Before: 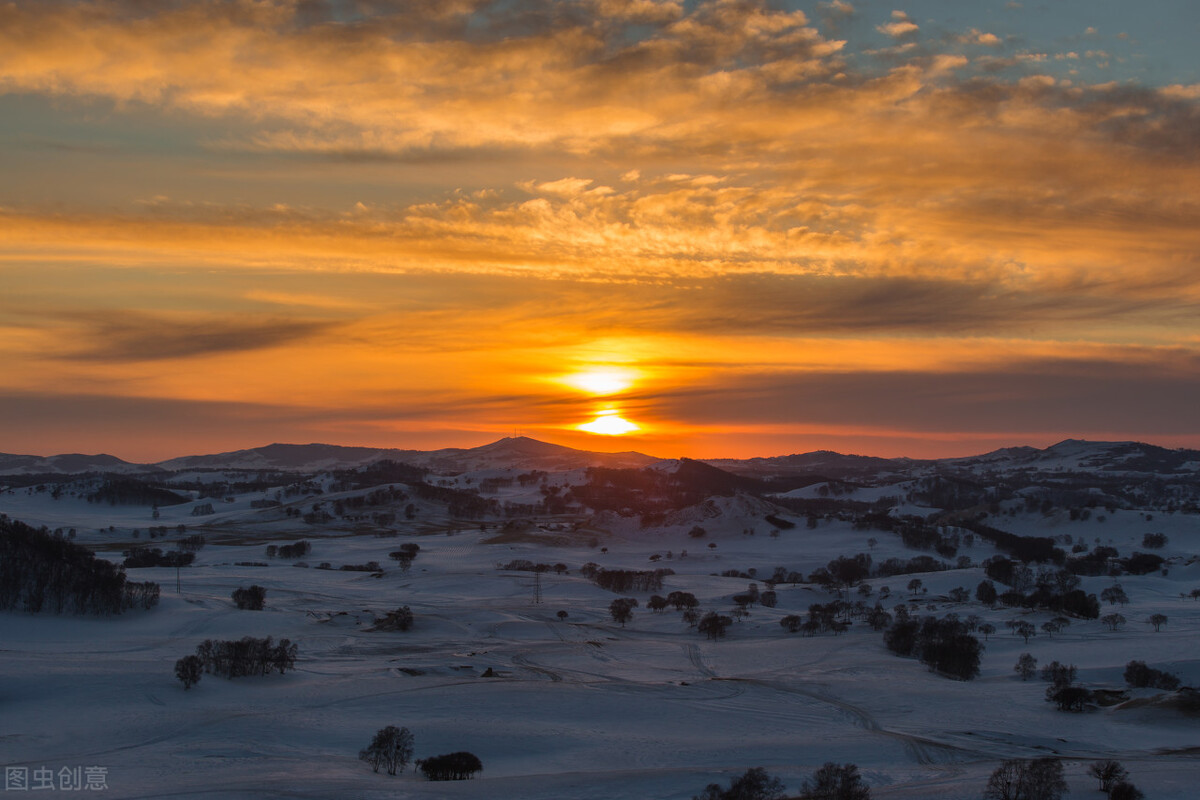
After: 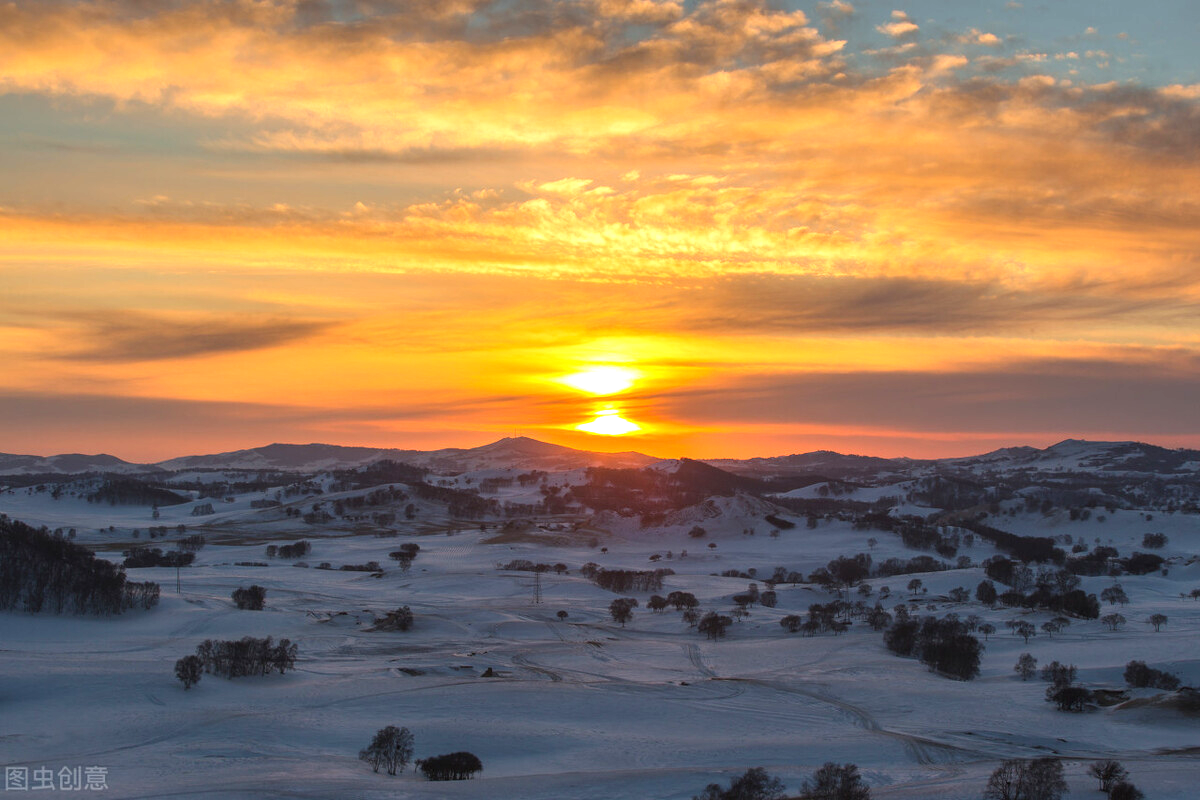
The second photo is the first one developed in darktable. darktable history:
exposure: exposure 0.949 EV, compensate exposure bias true, compensate highlight preservation false
